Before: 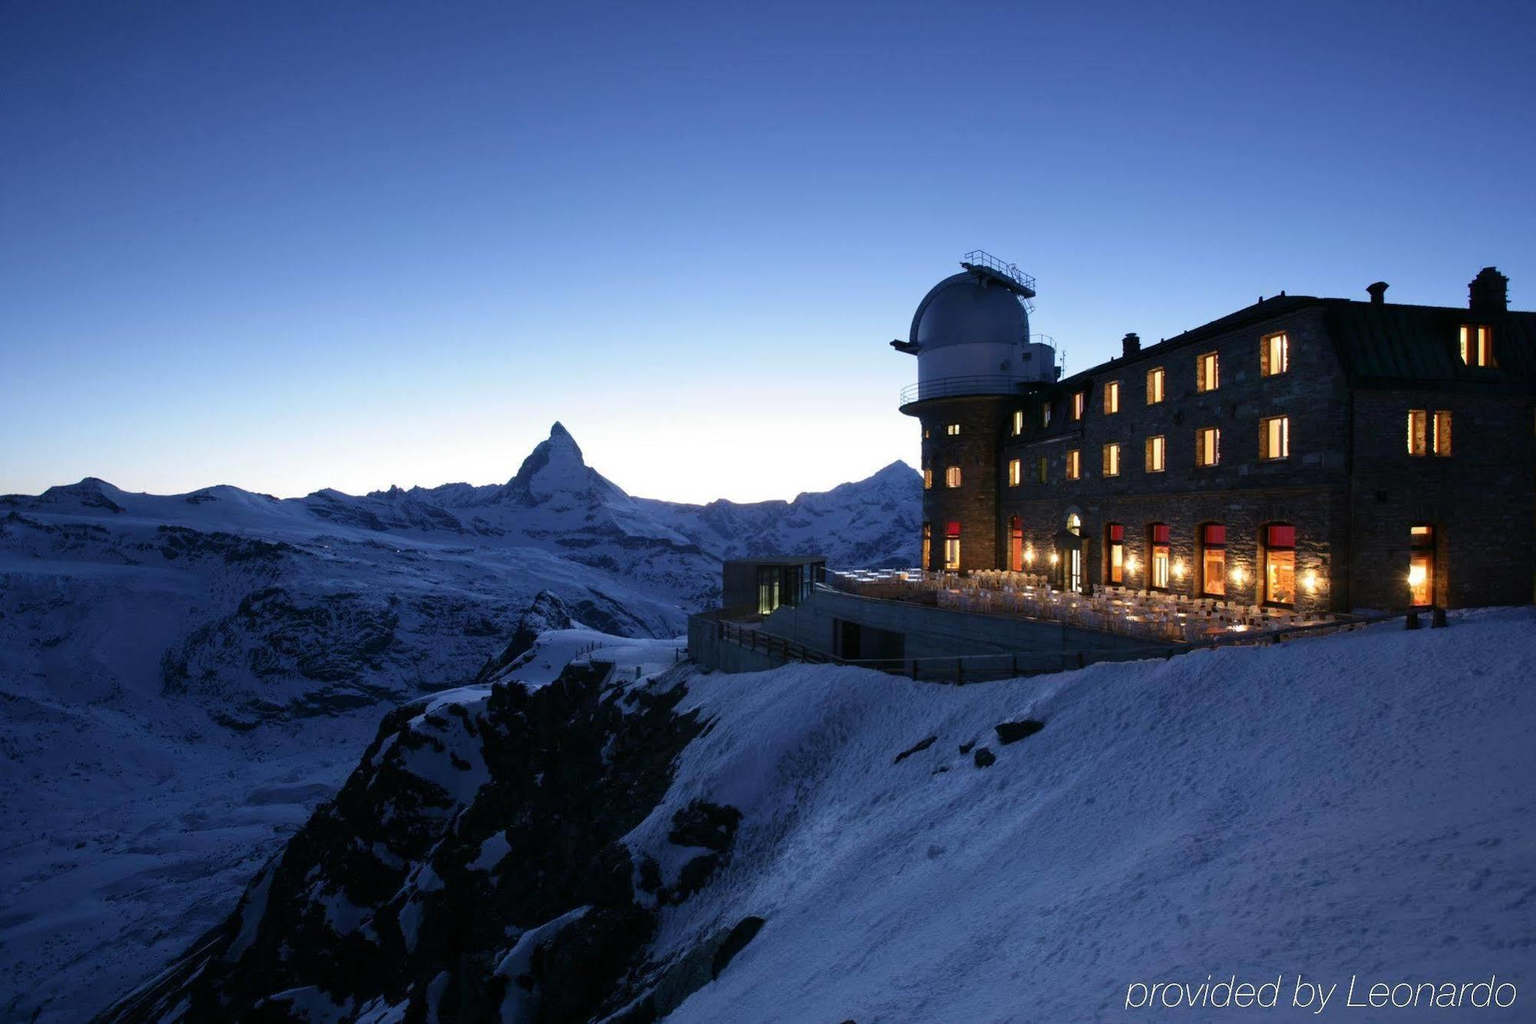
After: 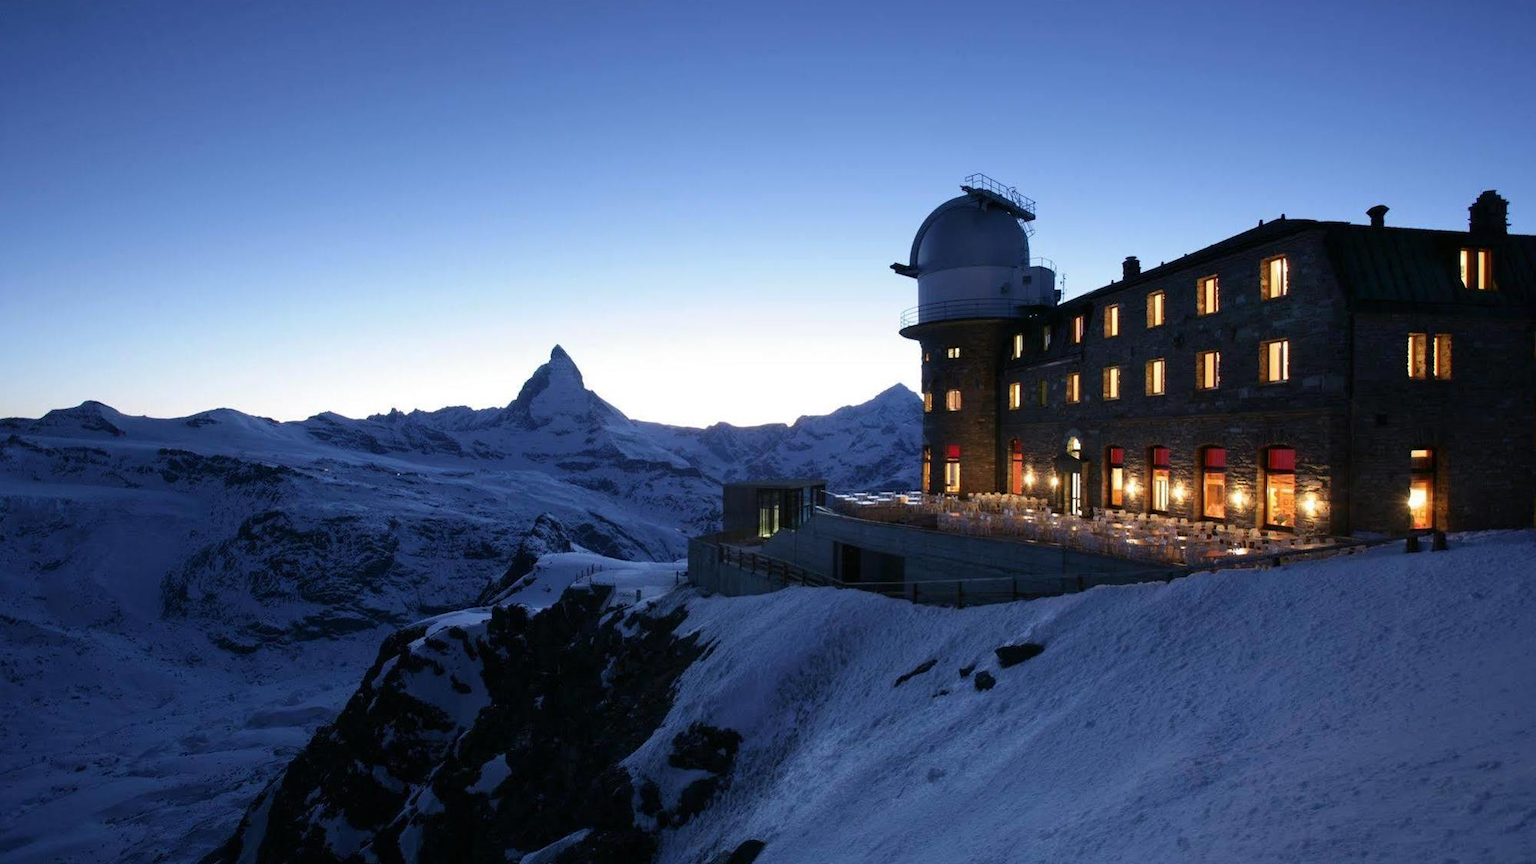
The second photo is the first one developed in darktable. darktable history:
crop: top 7.573%, bottom 7.965%
